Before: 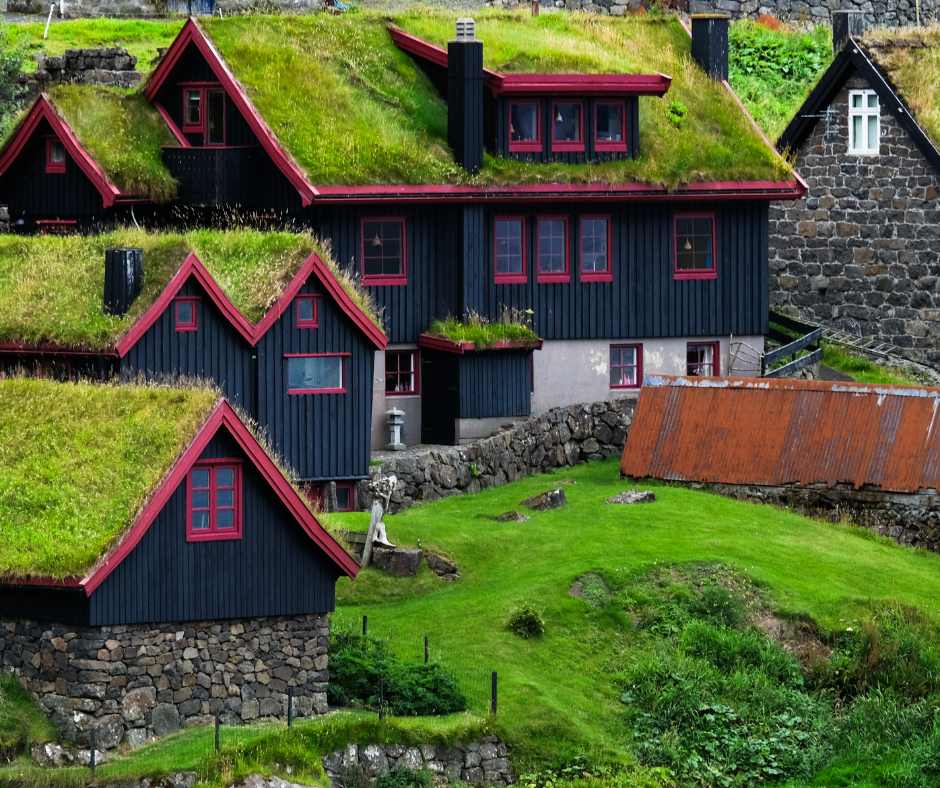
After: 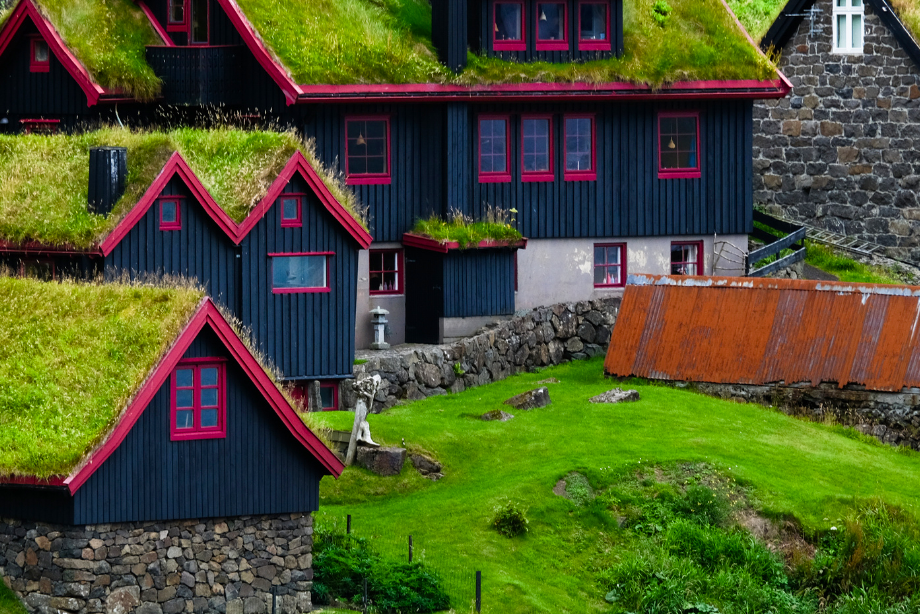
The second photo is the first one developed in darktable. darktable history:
color balance rgb: perceptual saturation grading › global saturation 20%, perceptual saturation grading › highlights -25%, perceptual saturation grading › shadows 25%
crop and rotate: left 1.814%, top 12.818%, right 0.25%, bottom 9.225%
